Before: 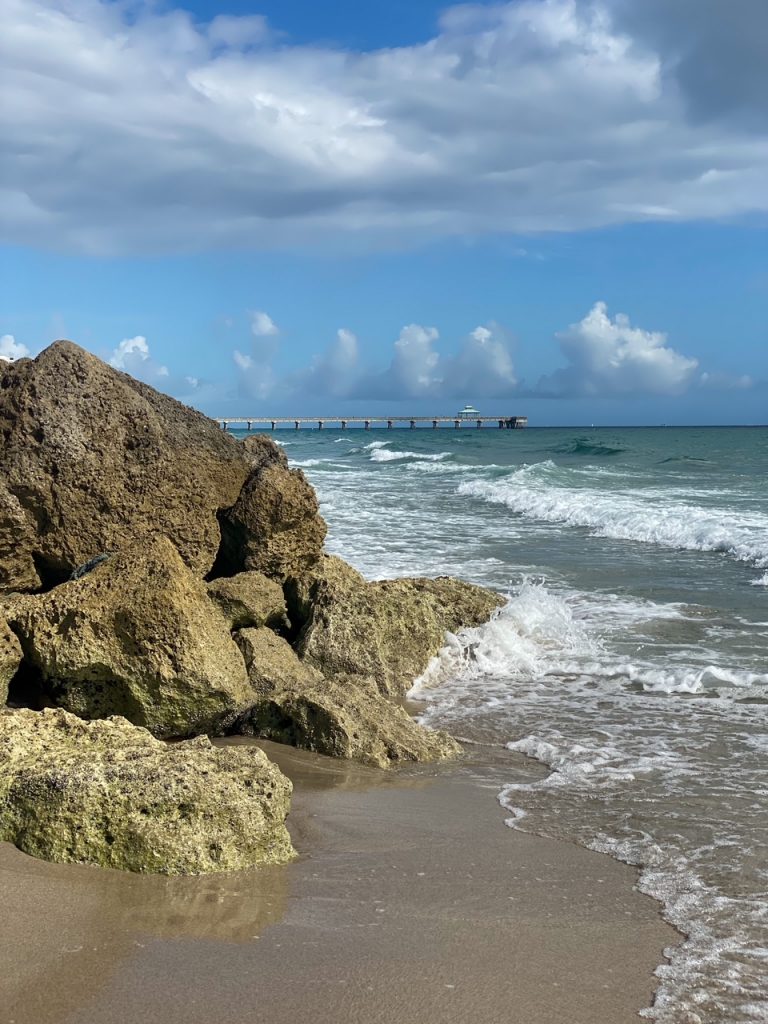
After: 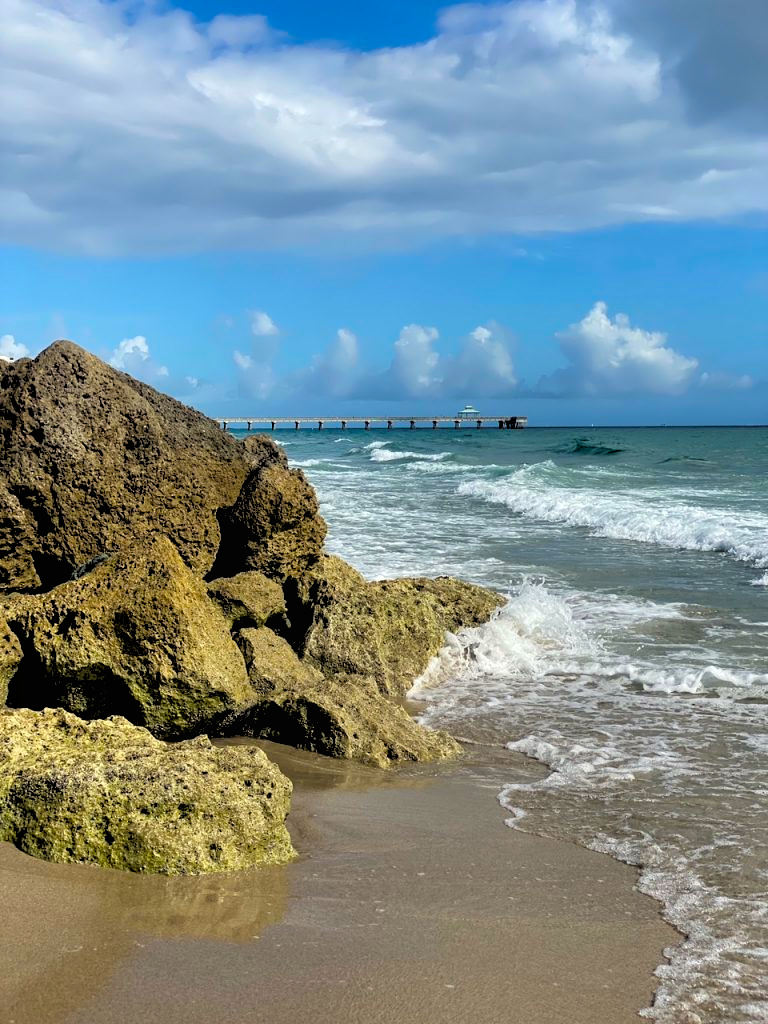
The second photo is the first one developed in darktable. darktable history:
local contrast: mode bilateral grid, contrast 100, coarseness 100, detail 91%, midtone range 0.2
rgb levels: levels [[0.029, 0.461, 0.922], [0, 0.5, 1], [0, 0.5, 1]]
color correction: highlights b* 3
color balance rgb: perceptual saturation grading › global saturation 25%, global vibrance 20%
